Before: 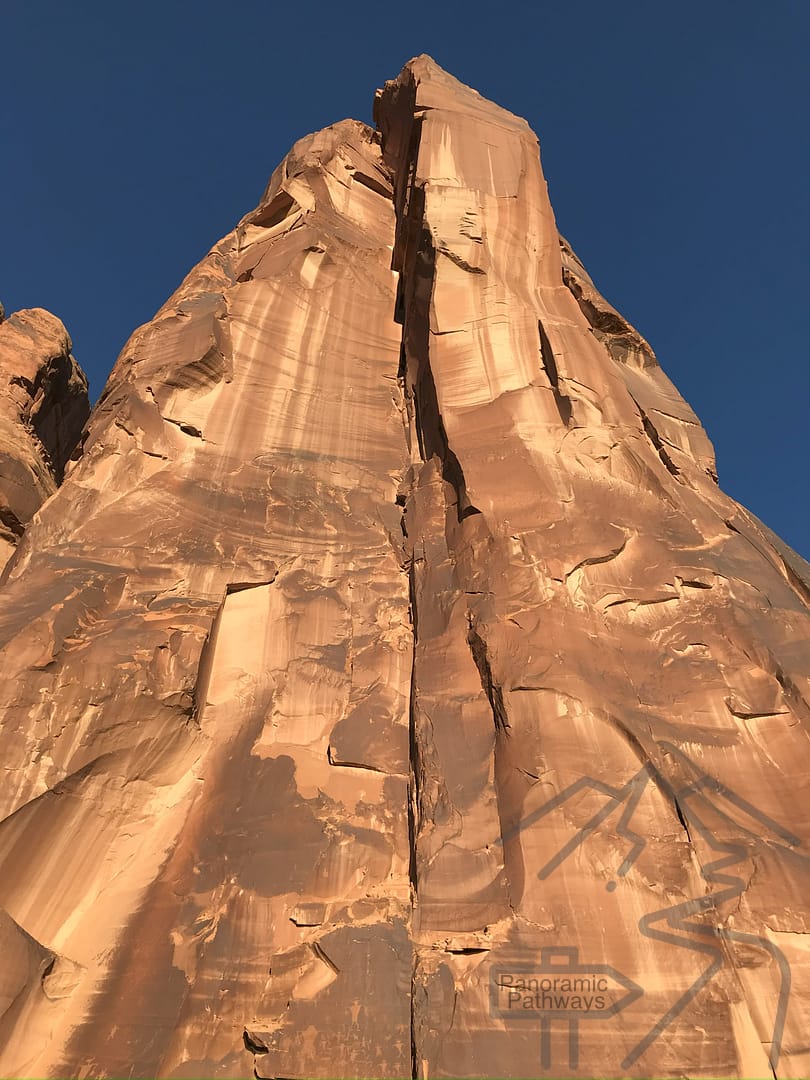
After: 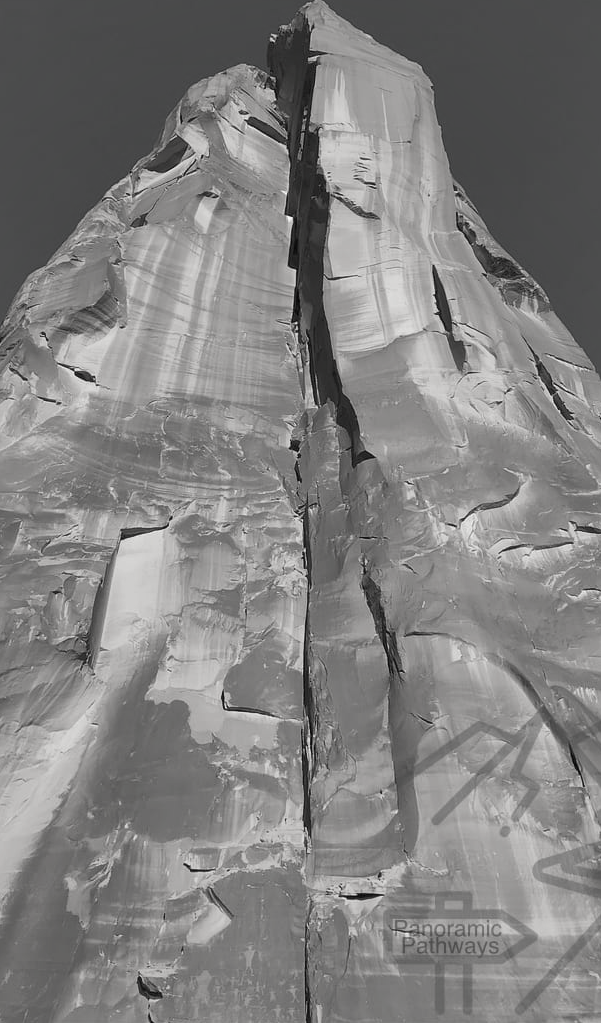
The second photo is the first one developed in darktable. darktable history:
tone equalizer: edges refinement/feathering 500, mask exposure compensation -1.57 EV, preserve details no
crop and rotate: left 13.155%, top 5.249%, right 12.555%
shadows and highlights: shadows color adjustment 97.98%, highlights color adjustment 58.59%
contrast brightness saturation: saturation -0.983
